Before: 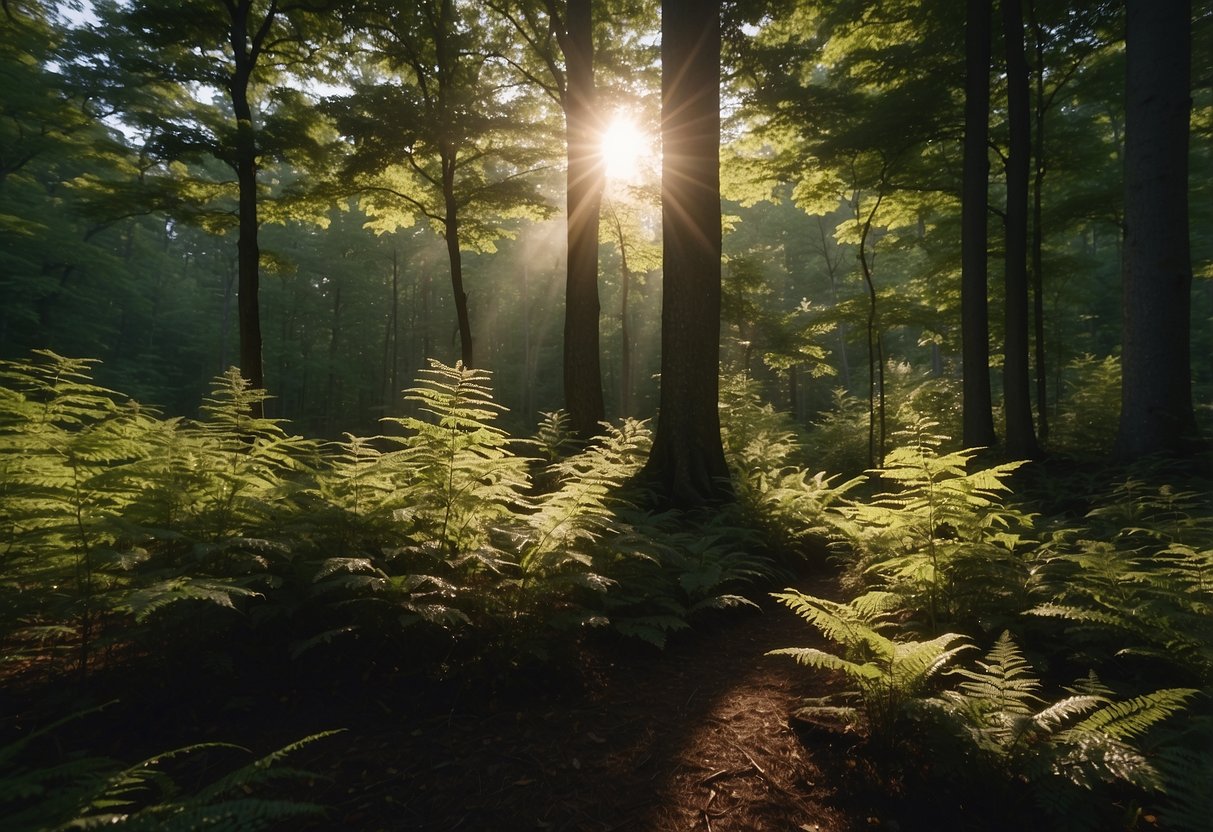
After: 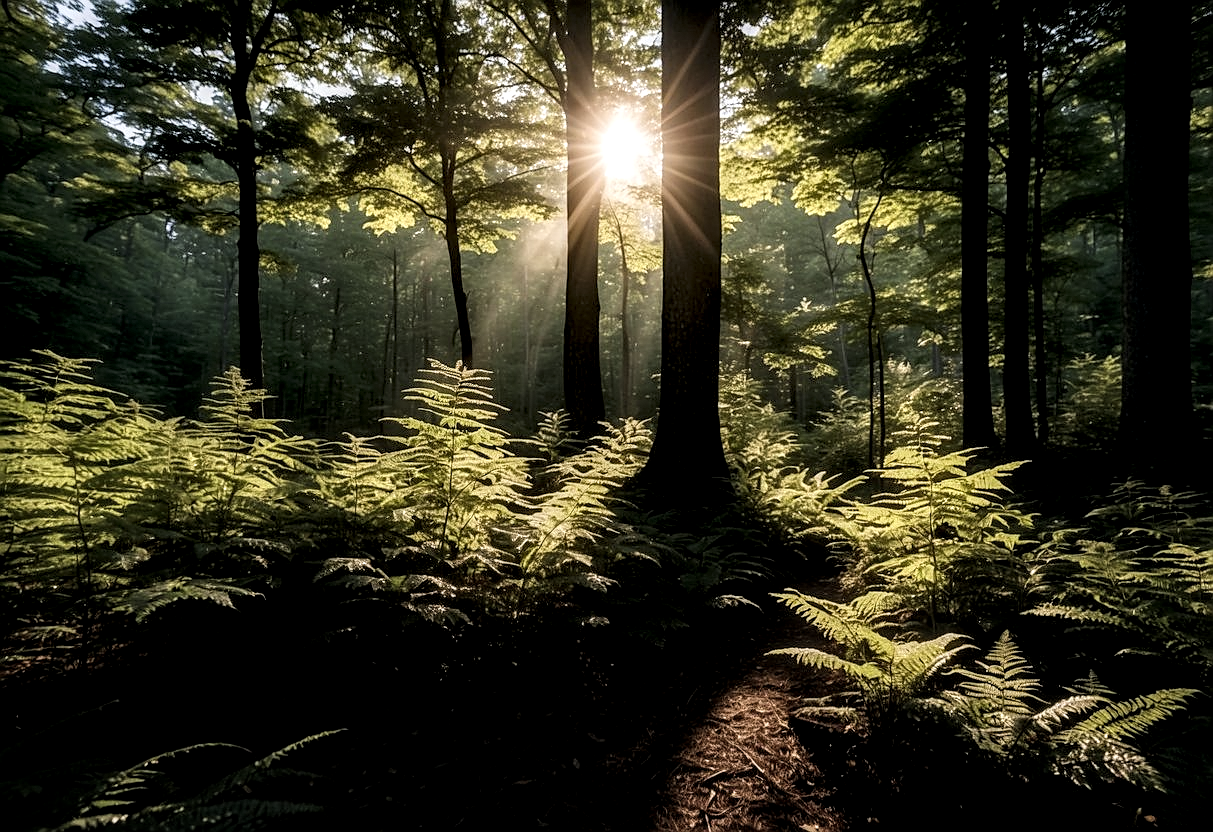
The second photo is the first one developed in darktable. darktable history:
local contrast: highlights 21%, shadows 70%, detail 170%
sharpen: on, module defaults
filmic rgb: middle gray luminance 9.05%, black relative exposure -10.58 EV, white relative exposure 3.43 EV, target black luminance 0%, hardness 5.97, latitude 59.58%, contrast 1.092, highlights saturation mix 6.32%, shadows ↔ highlights balance 29.21%
